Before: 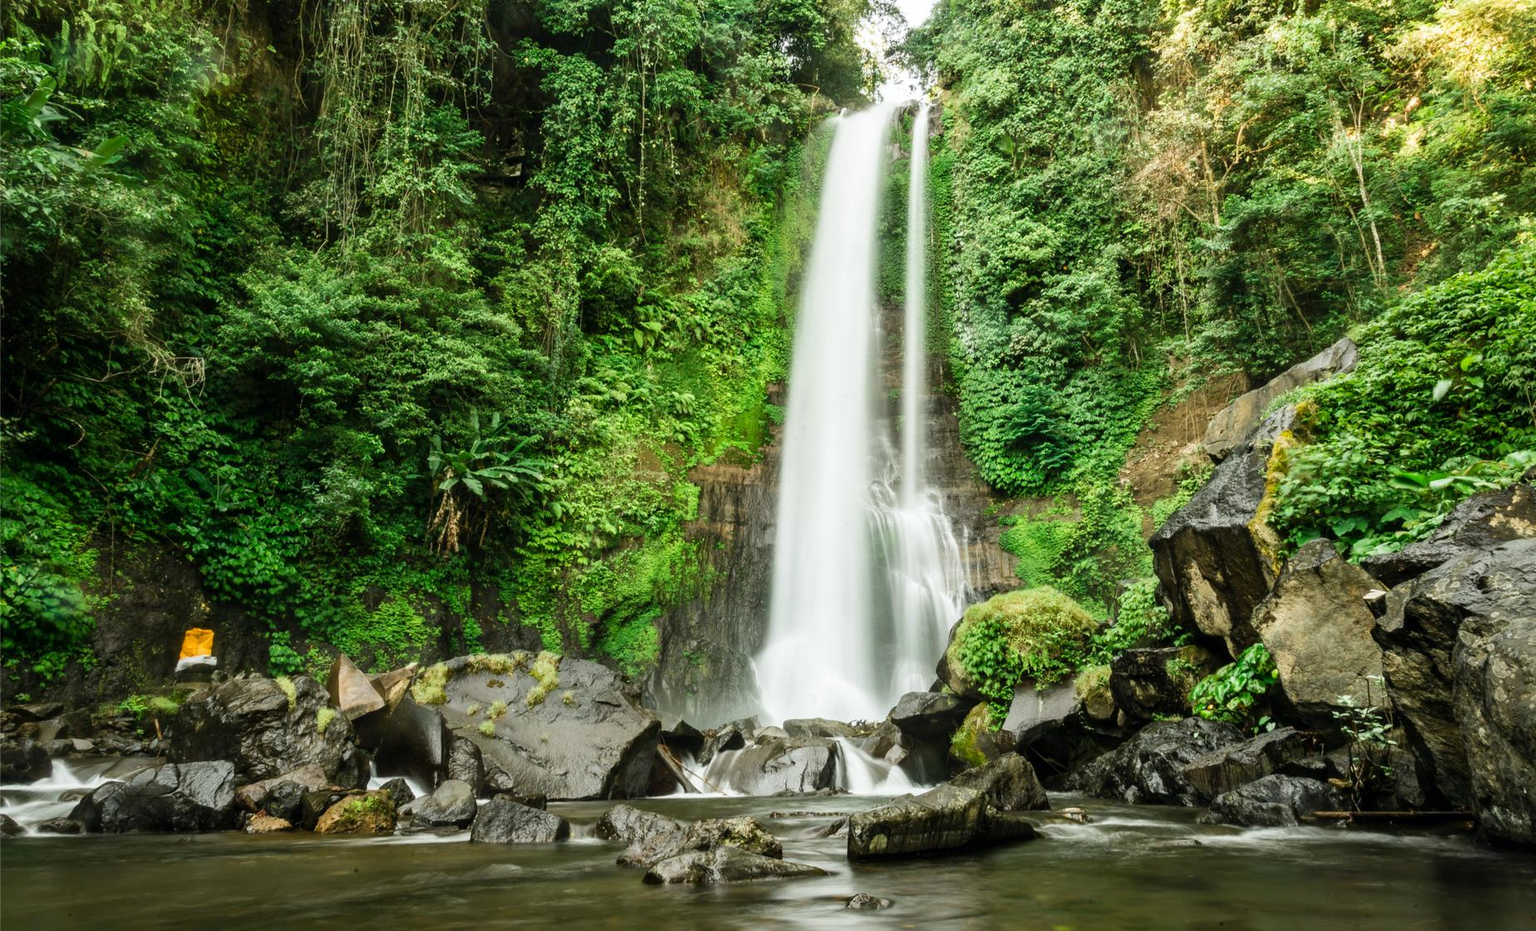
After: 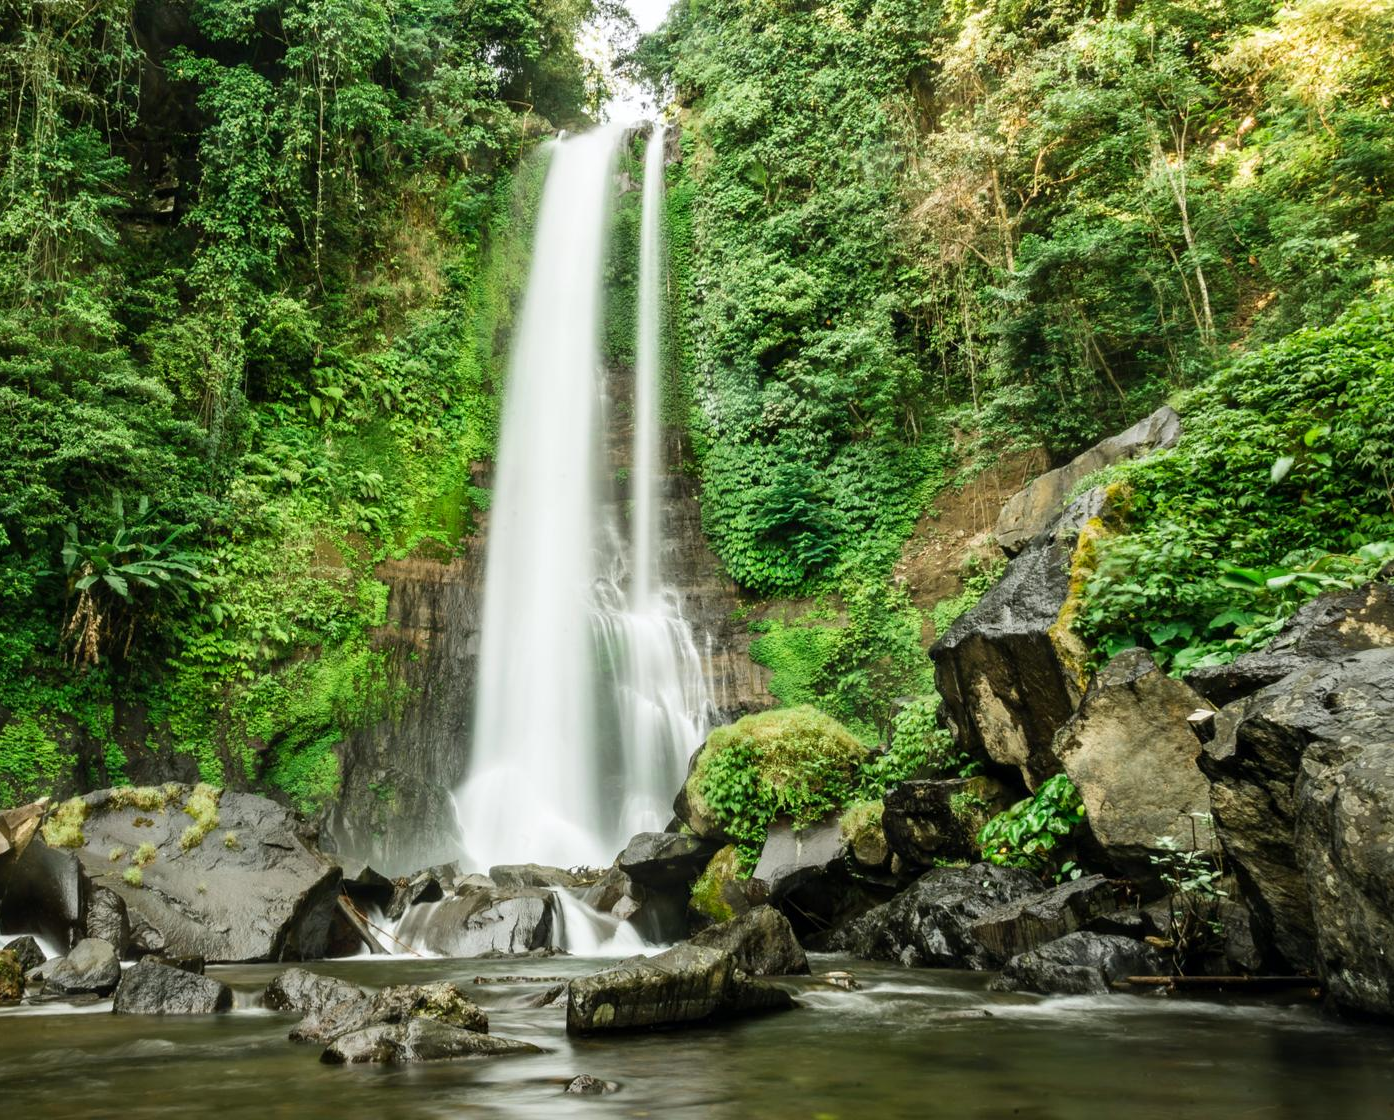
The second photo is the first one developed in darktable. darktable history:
crop and rotate: left 24.517%
